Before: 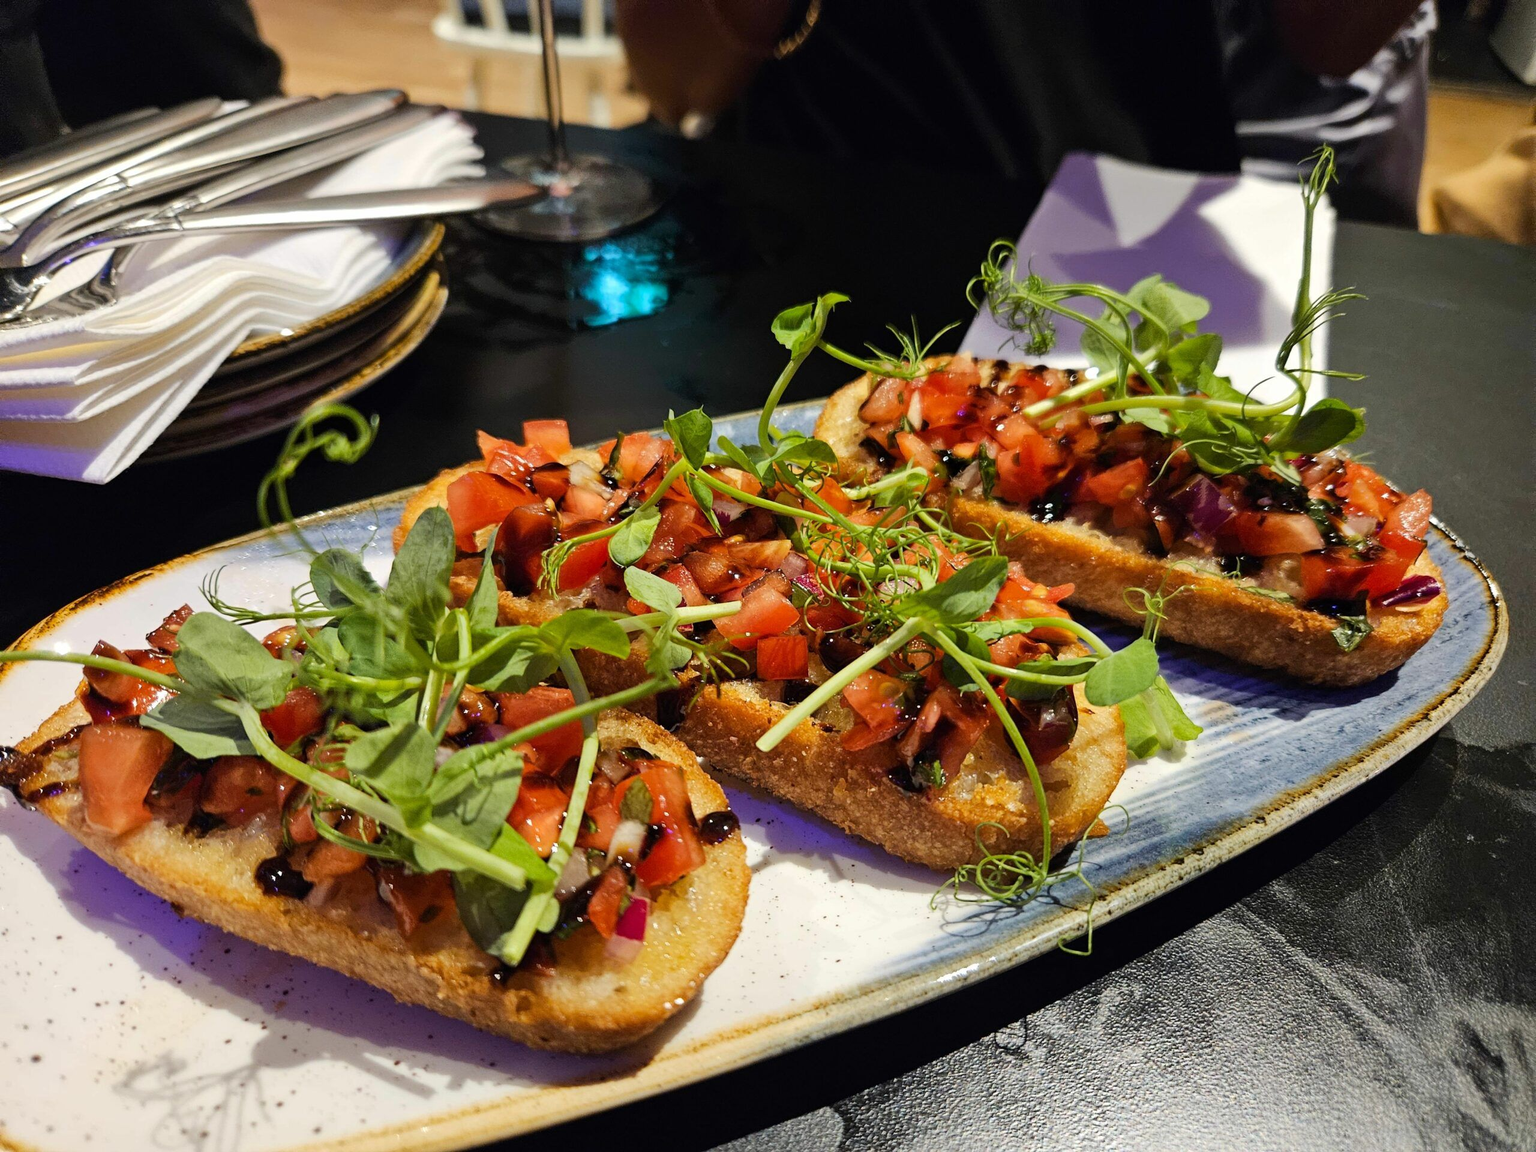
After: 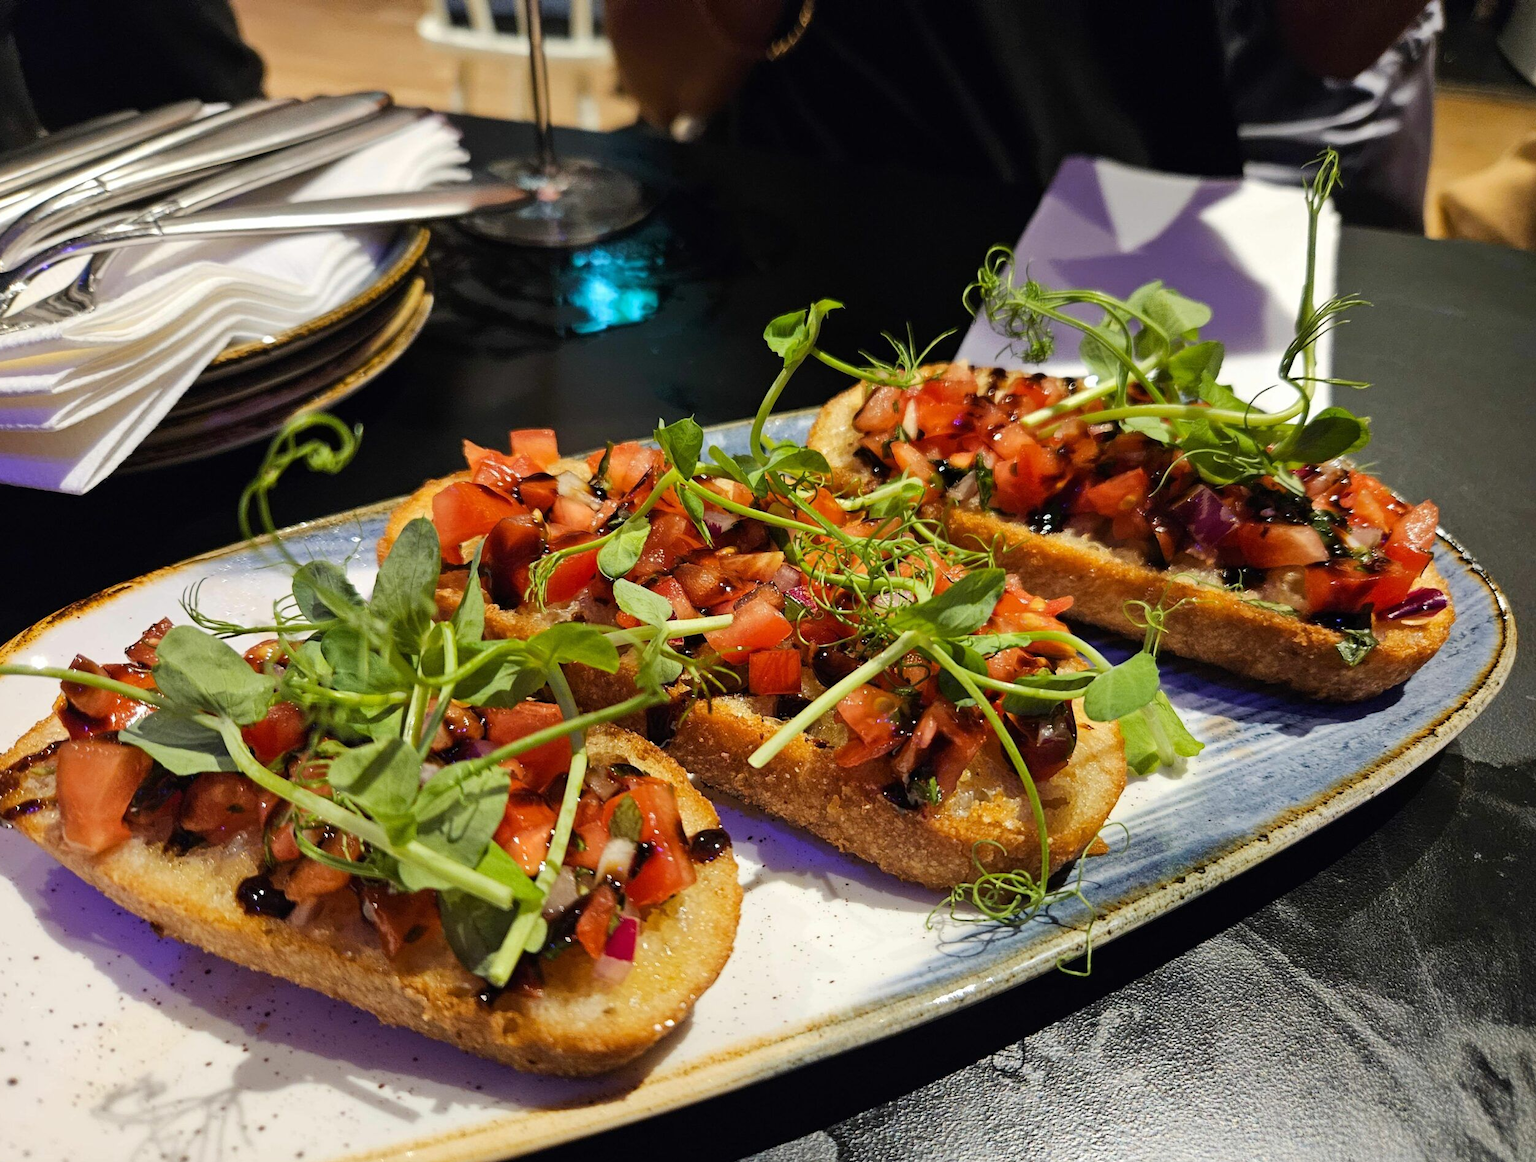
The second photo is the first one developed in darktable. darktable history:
crop and rotate: left 1.571%, right 0.532%, bottom 1.185%
